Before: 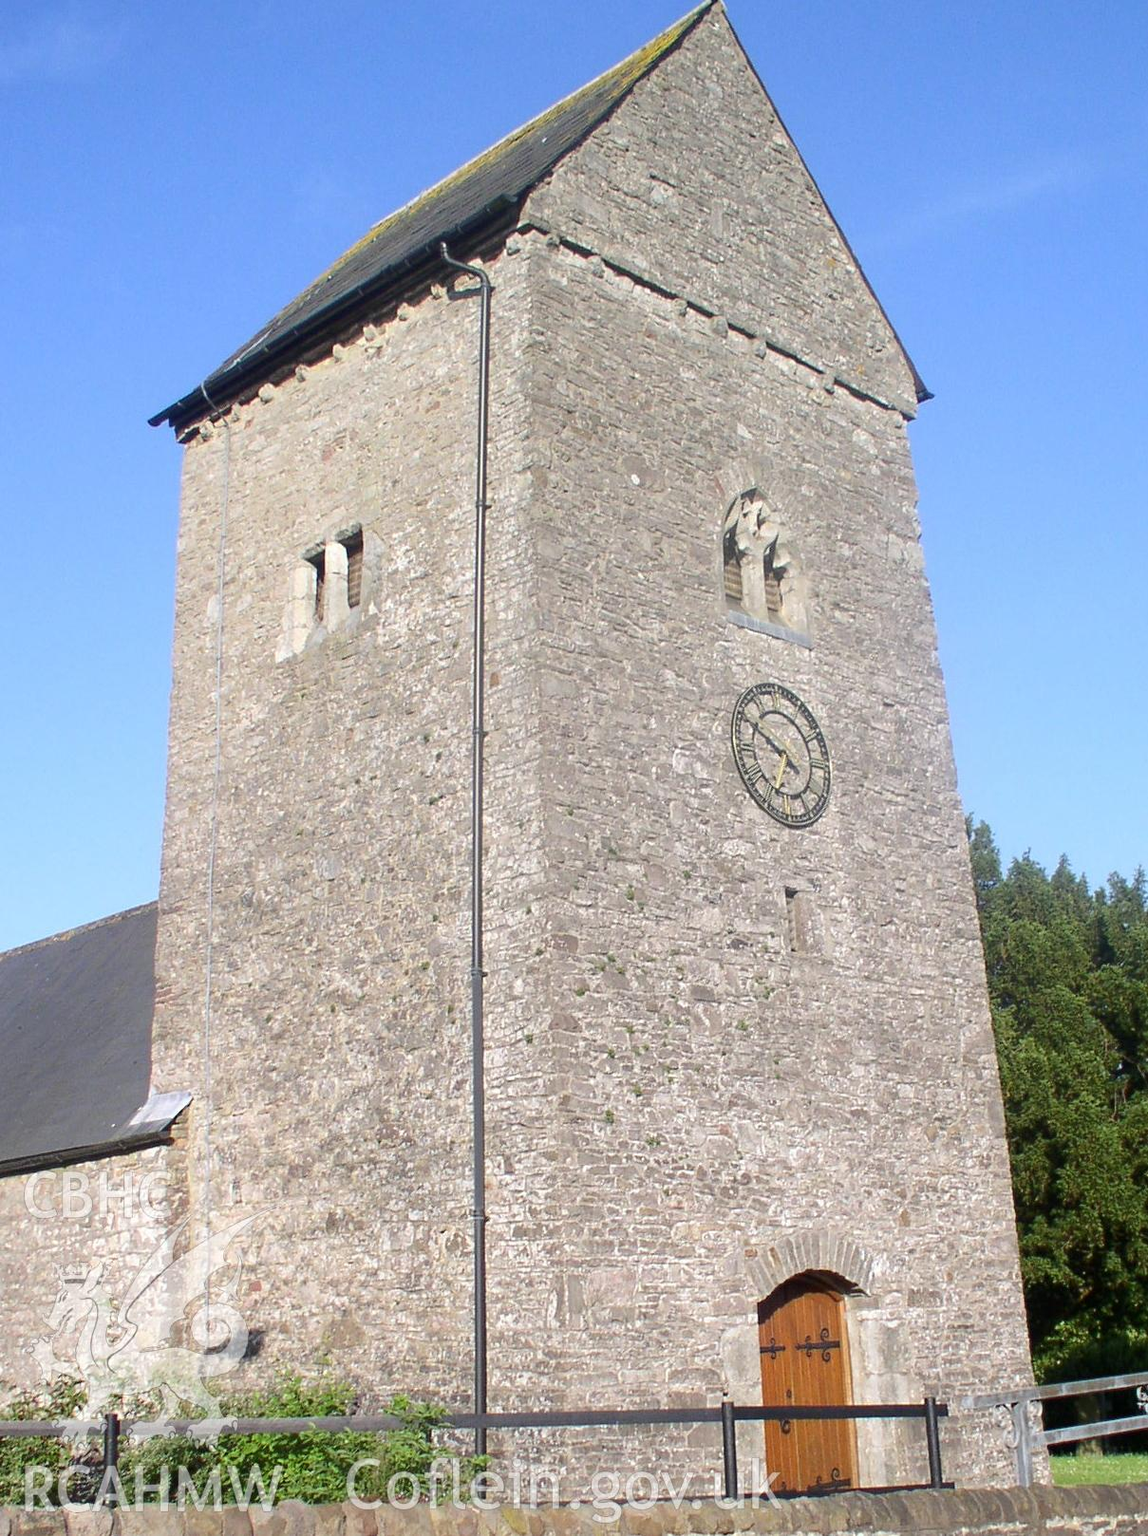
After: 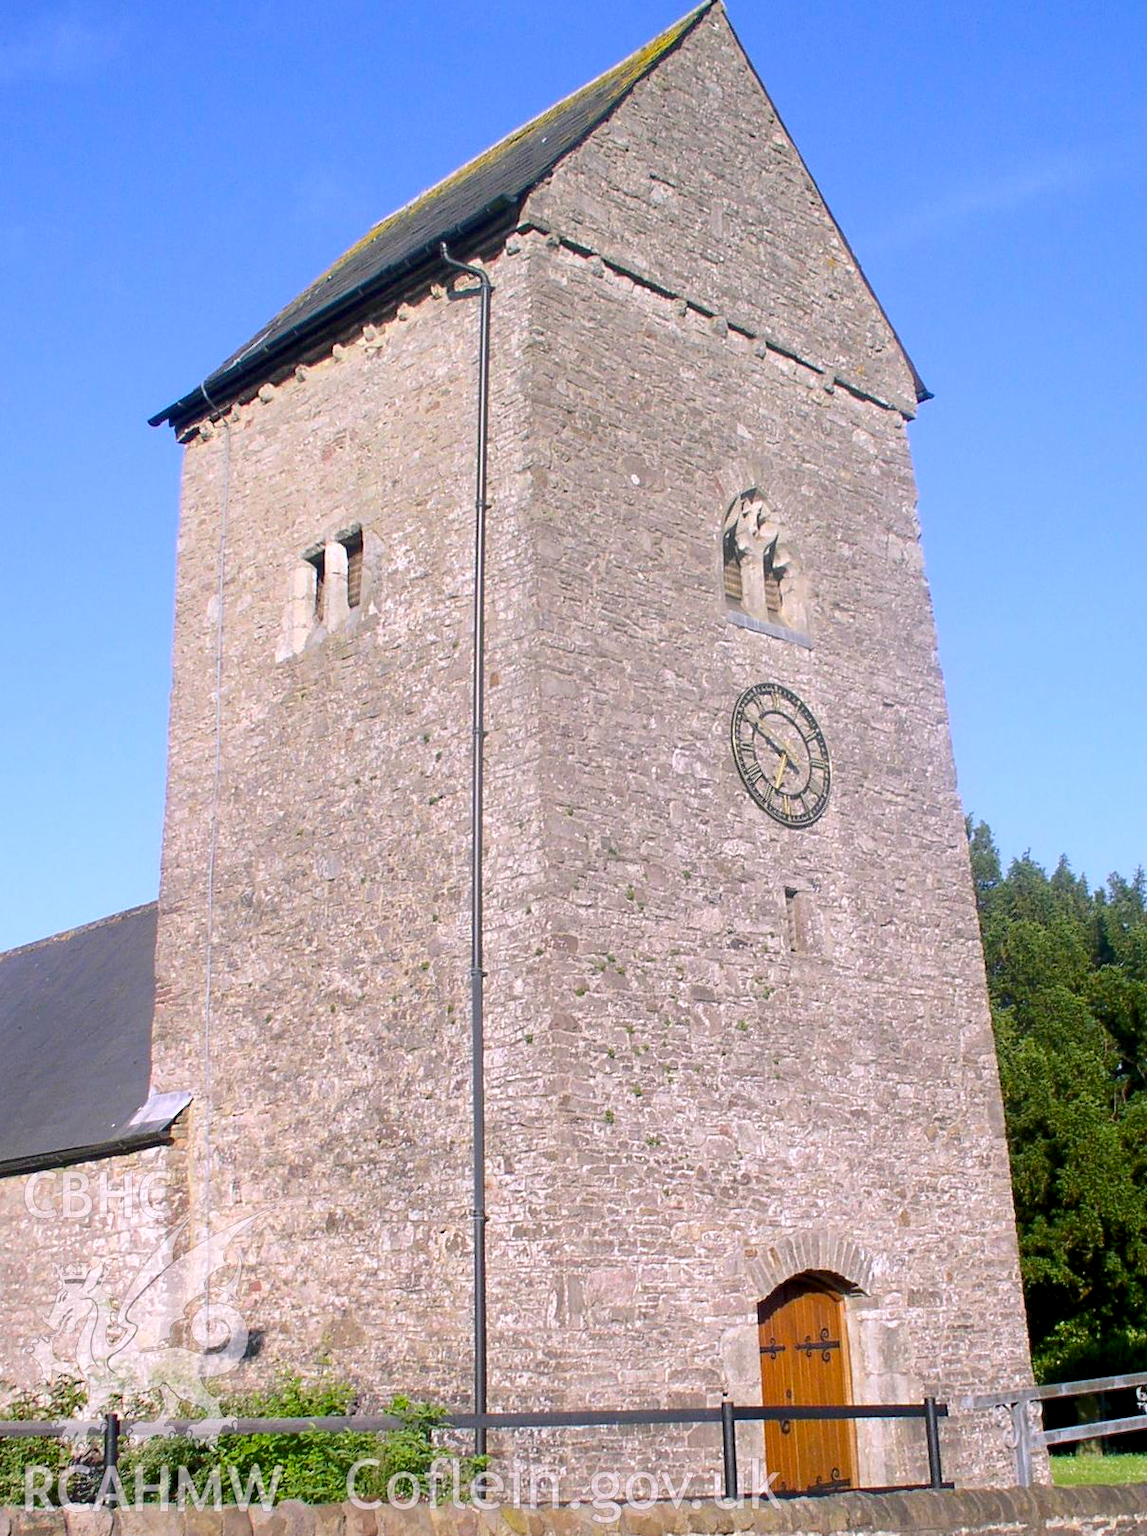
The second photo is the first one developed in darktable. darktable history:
color balance rgb: shadows lift › chroma 2%, shadows lift › hue 217.2°, power › chroma 0.25%, power › hue 60°, highlights gain › chroma 1.5%, highlights gain › hue 309.6°, global offset › luminance -0.5%, perceptual saturation grading › global saturation 15%, global vibrance 20%
white balance: red 1.004, blue 1.024
